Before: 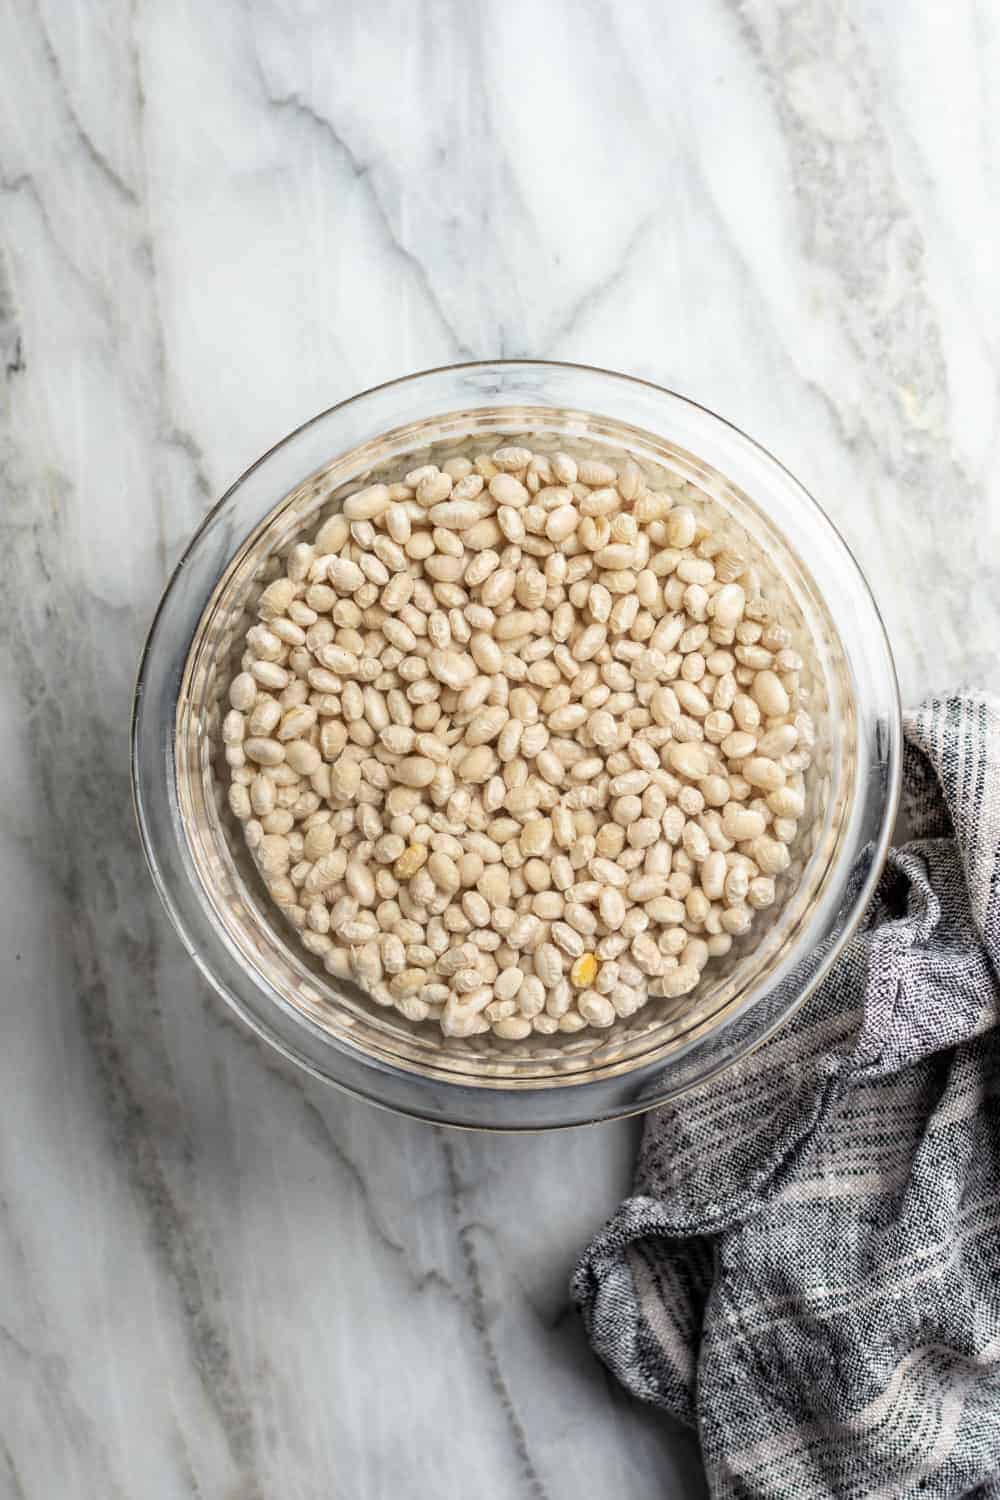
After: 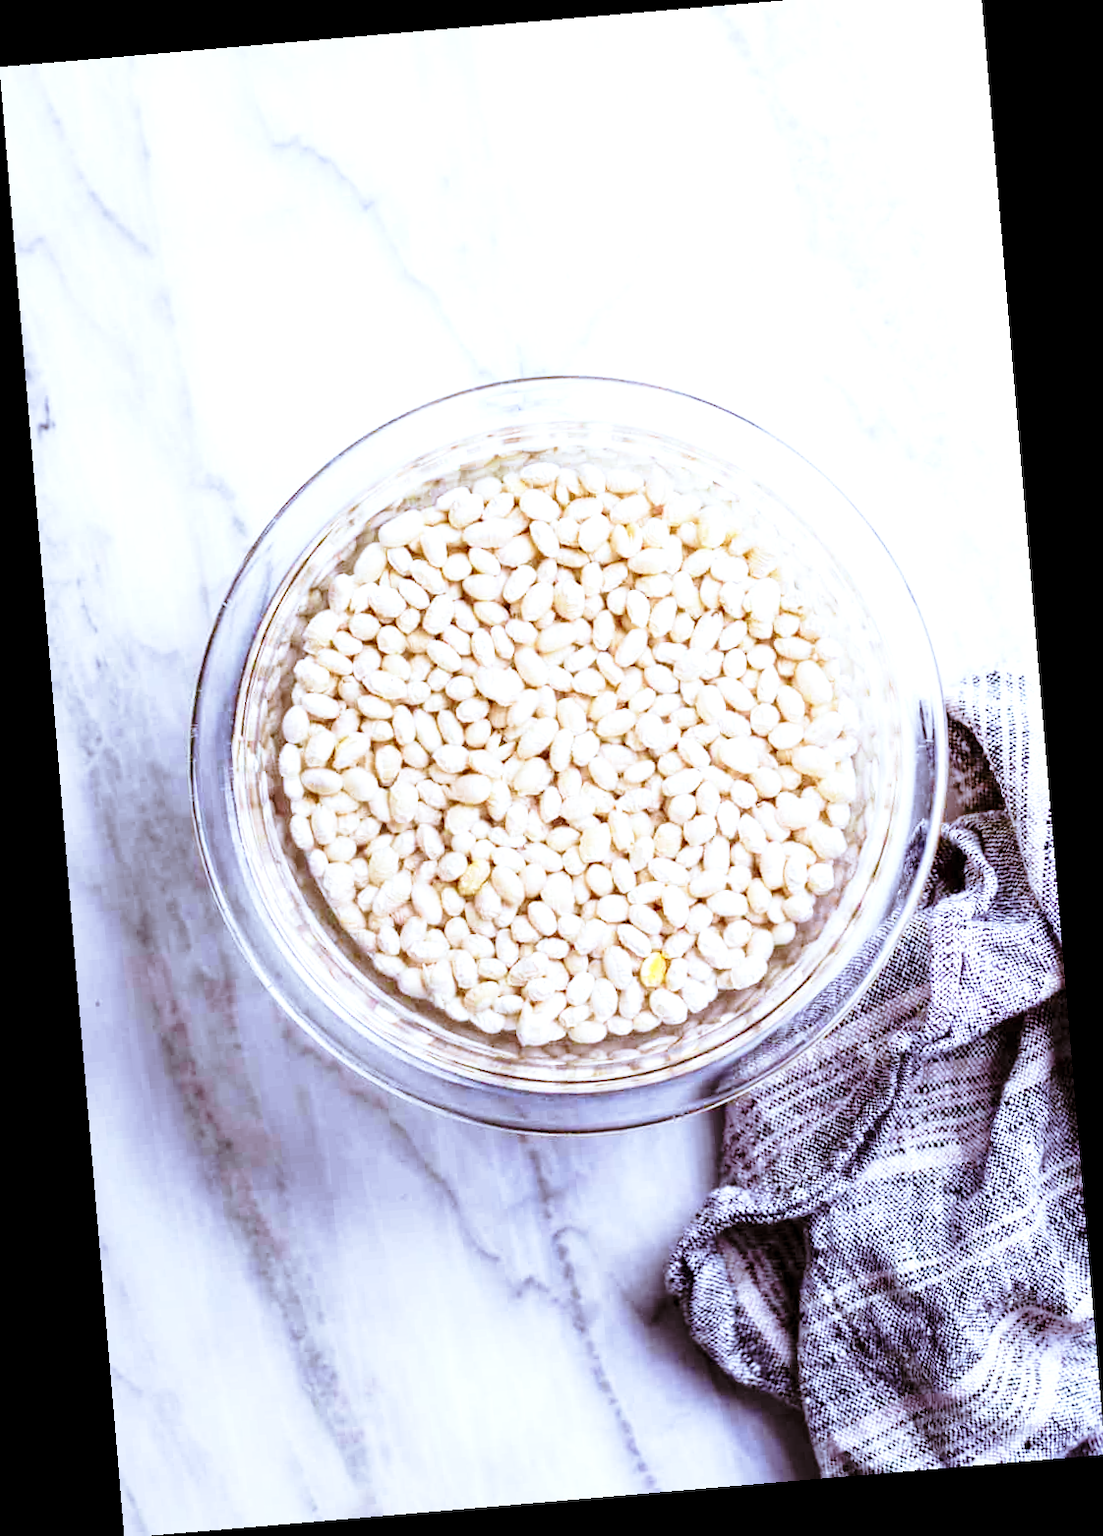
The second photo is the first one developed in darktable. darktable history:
velvia: on, module defaults
crop: top 1.049%, right 0.001%
rgb levels: mode RGB, independent channels, levels [[0, 0.5, 1], [0, 0.521, 1], [0, 0.536, 1]]
exposure: exposure 0.657 EV, compensate highlight preservation false
base curve: curves: ch0 [(0, 0) (0.028, 0.03) (0.121, 0.232) (0.46, 0.748) (0.859, 0.968) (1, 1)], preserve colors none
white balance: red 0.871, blue 1.249
rotate and perspective: rotation -4.86°, automatic cropping off
